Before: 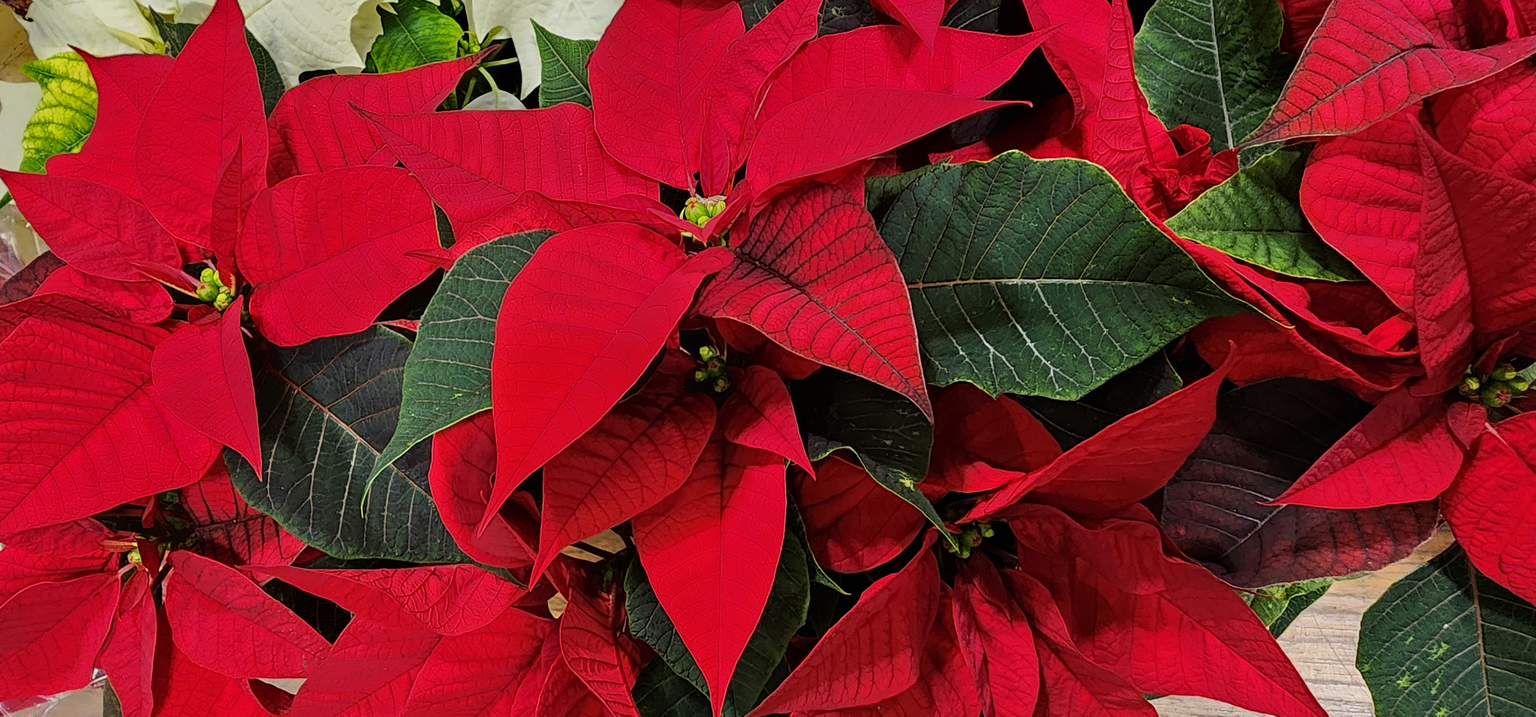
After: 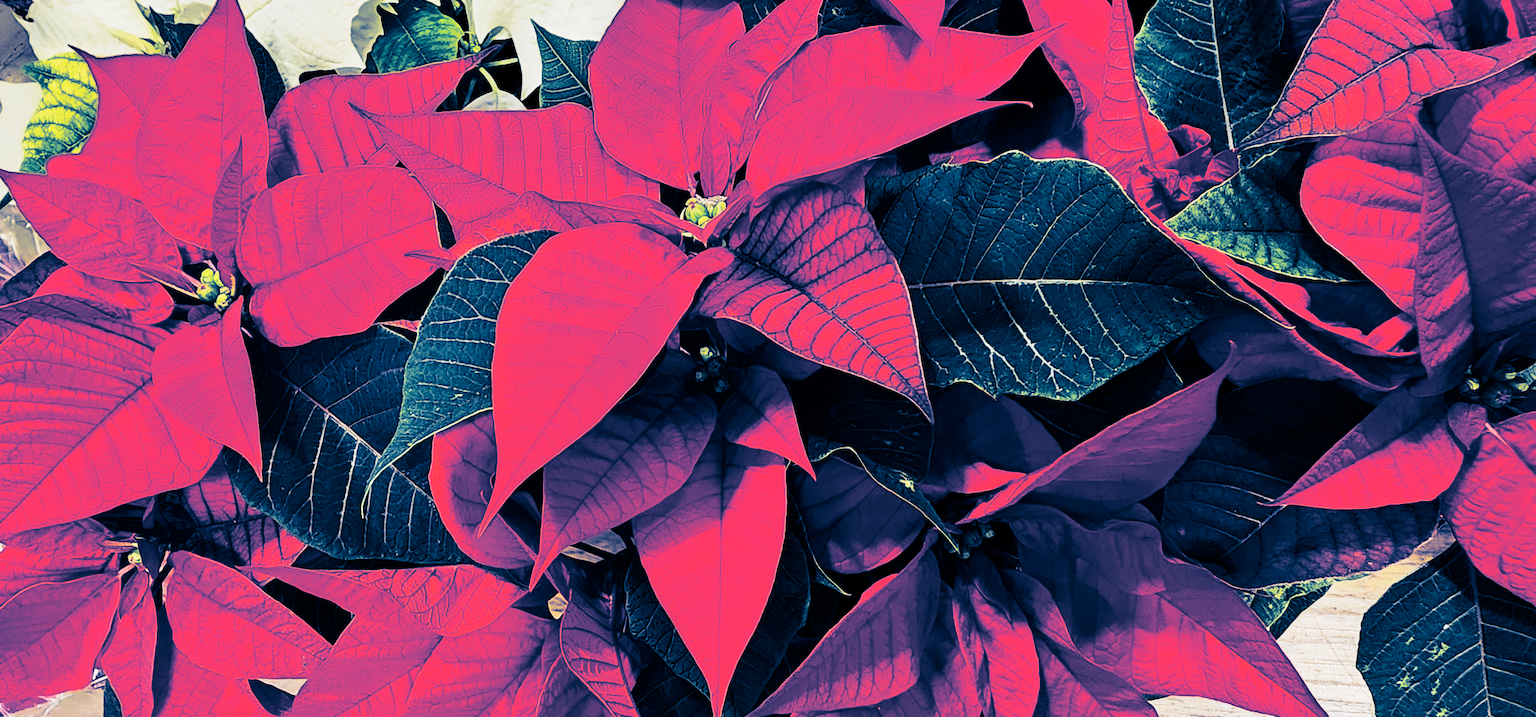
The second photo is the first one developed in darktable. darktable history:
base curve: curves: ch0 [(0, 0) (0.088, 0.125) (0.176, 0.251) (0.354, 0.501) (0.613, 0.749) (1, 0.877)], preserve colors none
tone equalizer: -8 EV -0.75 EV, -7 EV -0.7 EV, -6 EV -0.6 EV, -5 EV -0.4 EV, -3 EV 0.4 EV, -2 EV 0.6 EV, -1 EV 0.7 EV, +0 EV 0.75 EV, edges refinement/feathering 500, mask exposure compensation -1.57 EV, preserve details no
split-toning: shadows › hue 226.8°, shadows › saturation 1, highlights › saturation 0, balance -61.41
